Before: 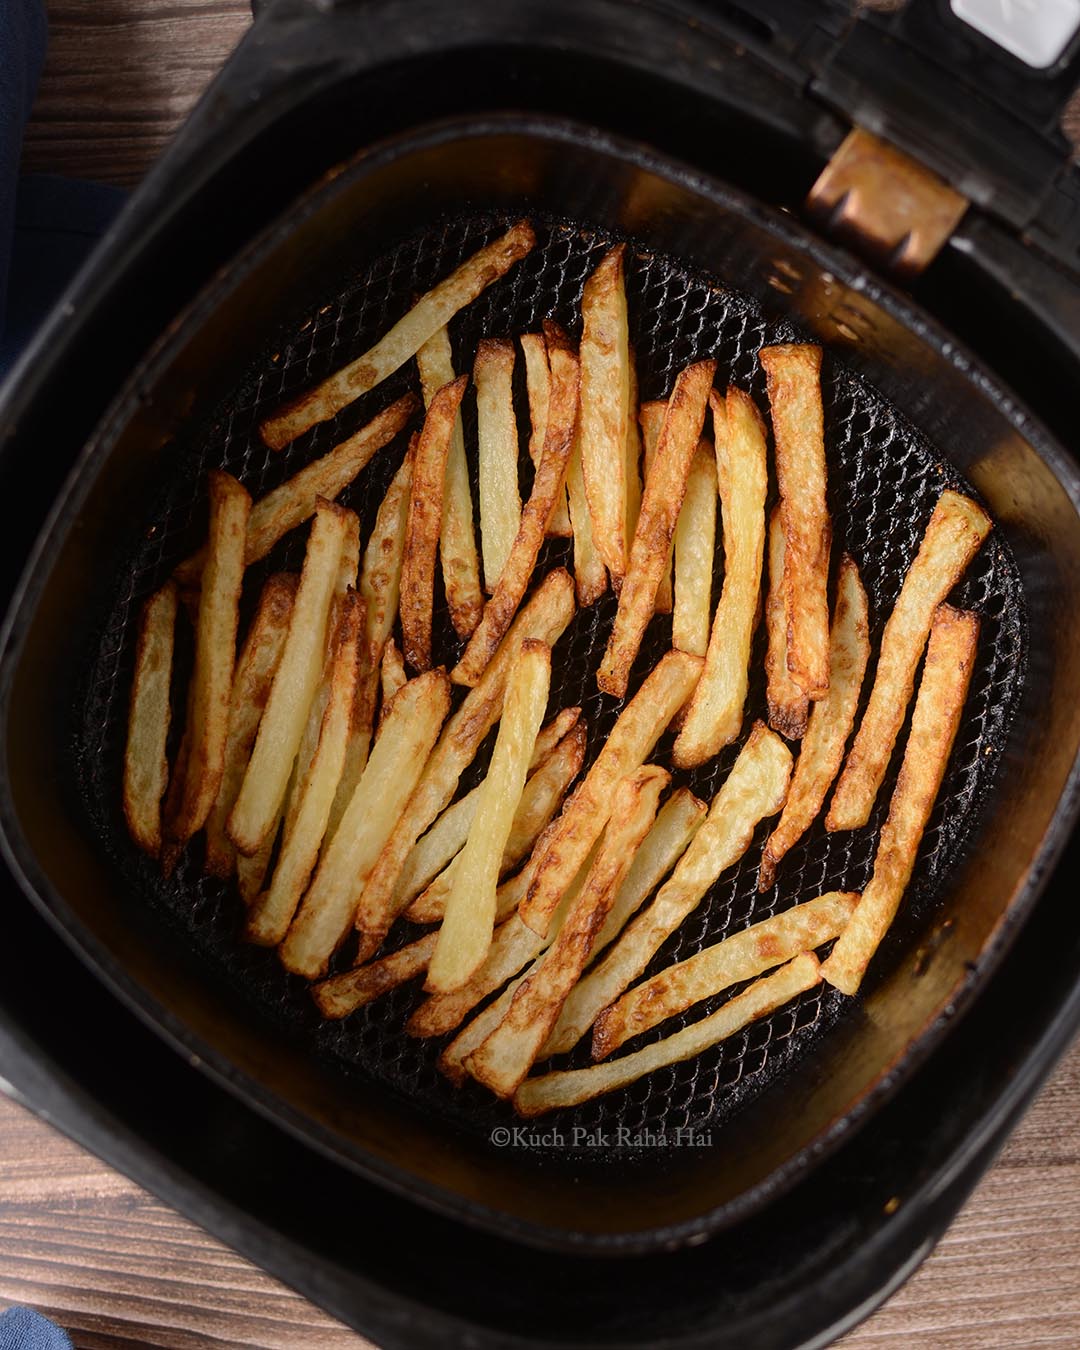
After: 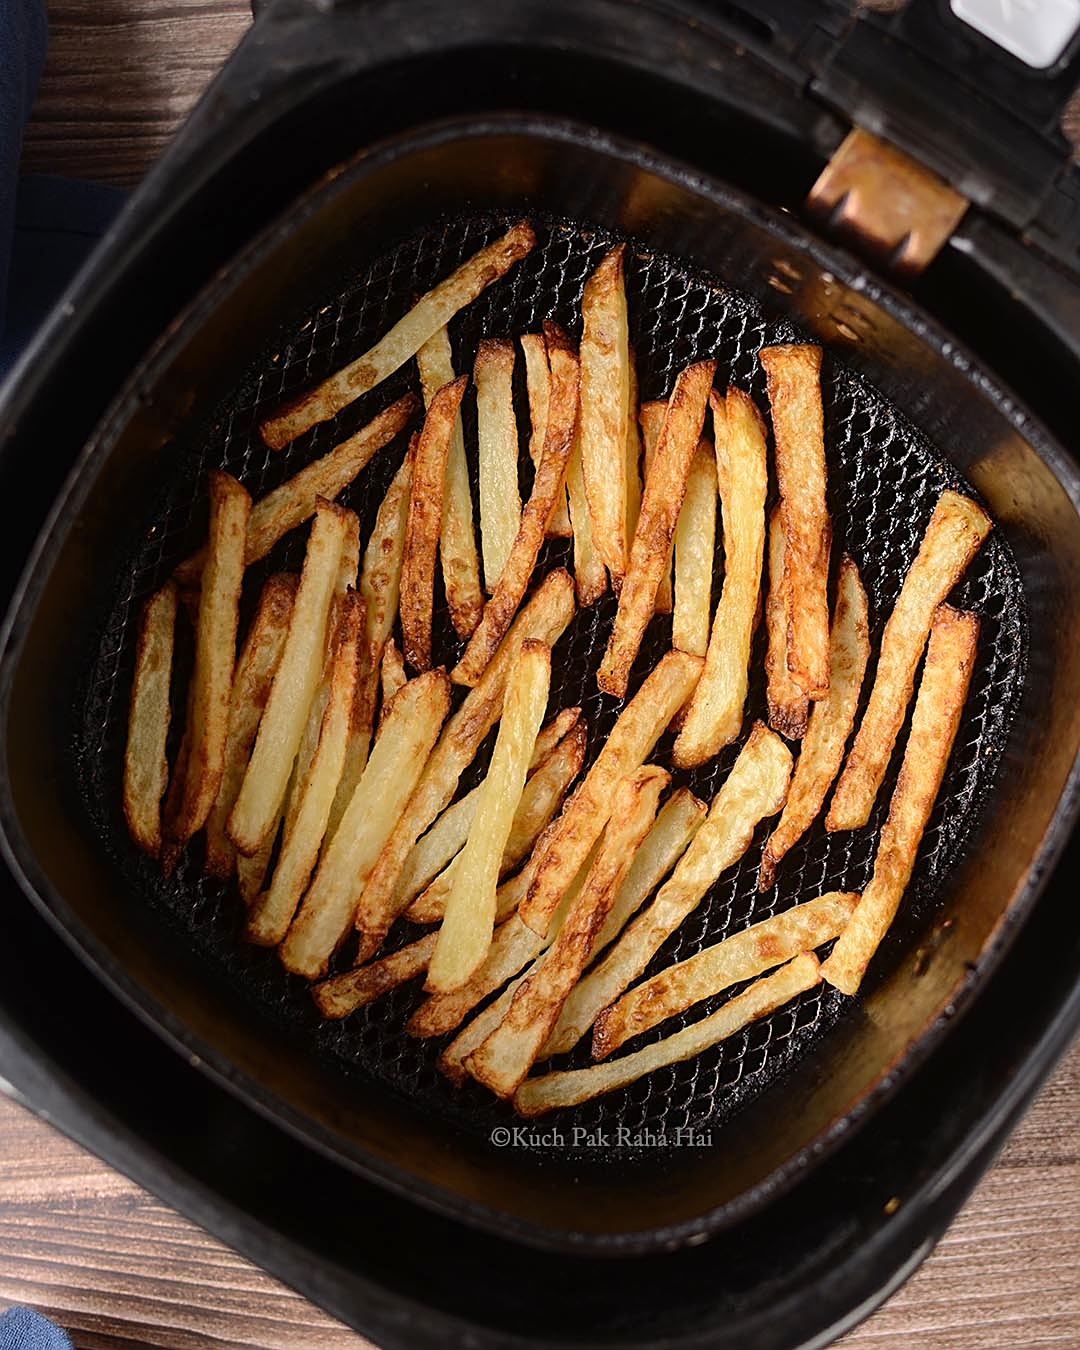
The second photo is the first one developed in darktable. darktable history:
levels: levels [0, 0.474, 0.947]
sharpen: on, module defaults
shadows and highlights: shadows 20.91, highlights -82.73, soften with gaussian
